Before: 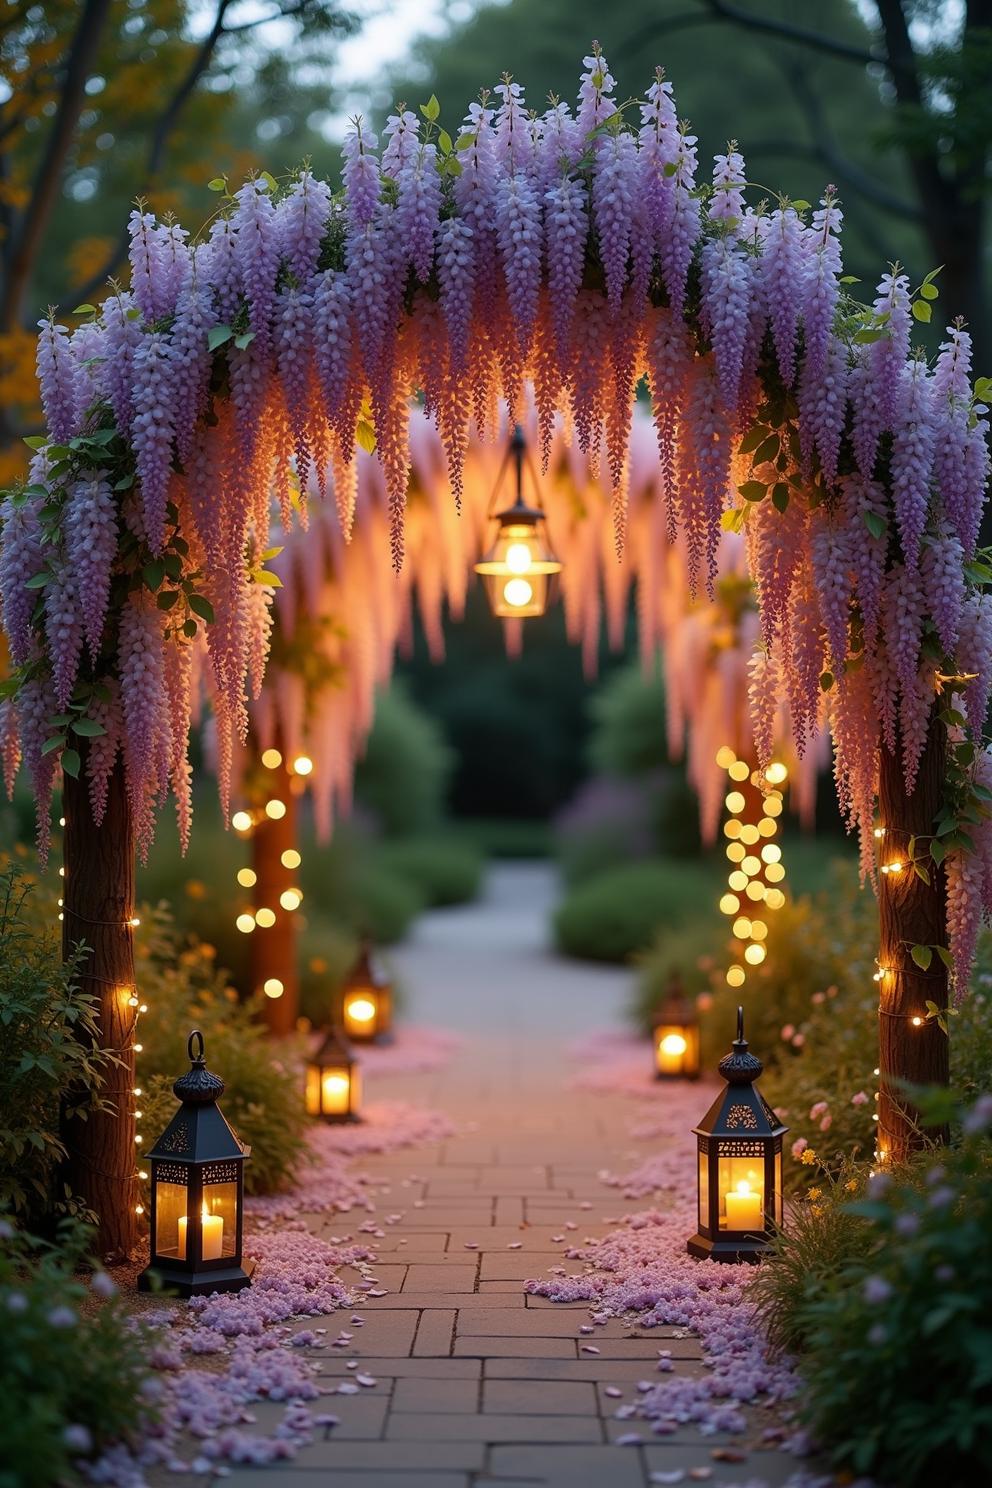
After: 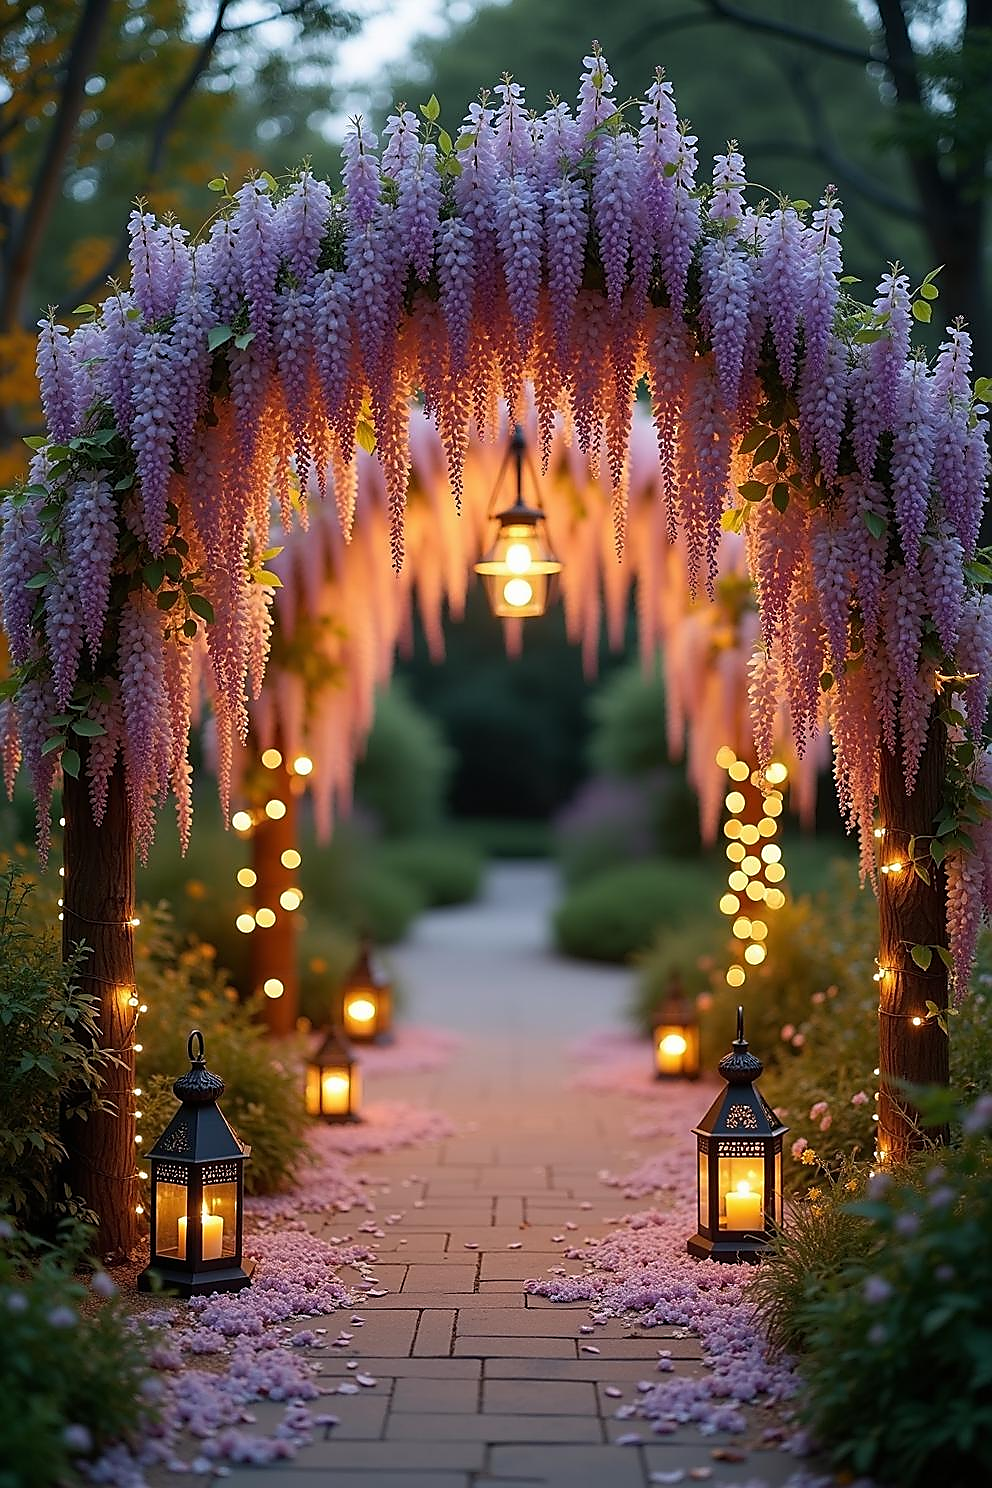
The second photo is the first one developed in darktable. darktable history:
sharpen: radius 1.388, amount 1.254, threshold 0.838
